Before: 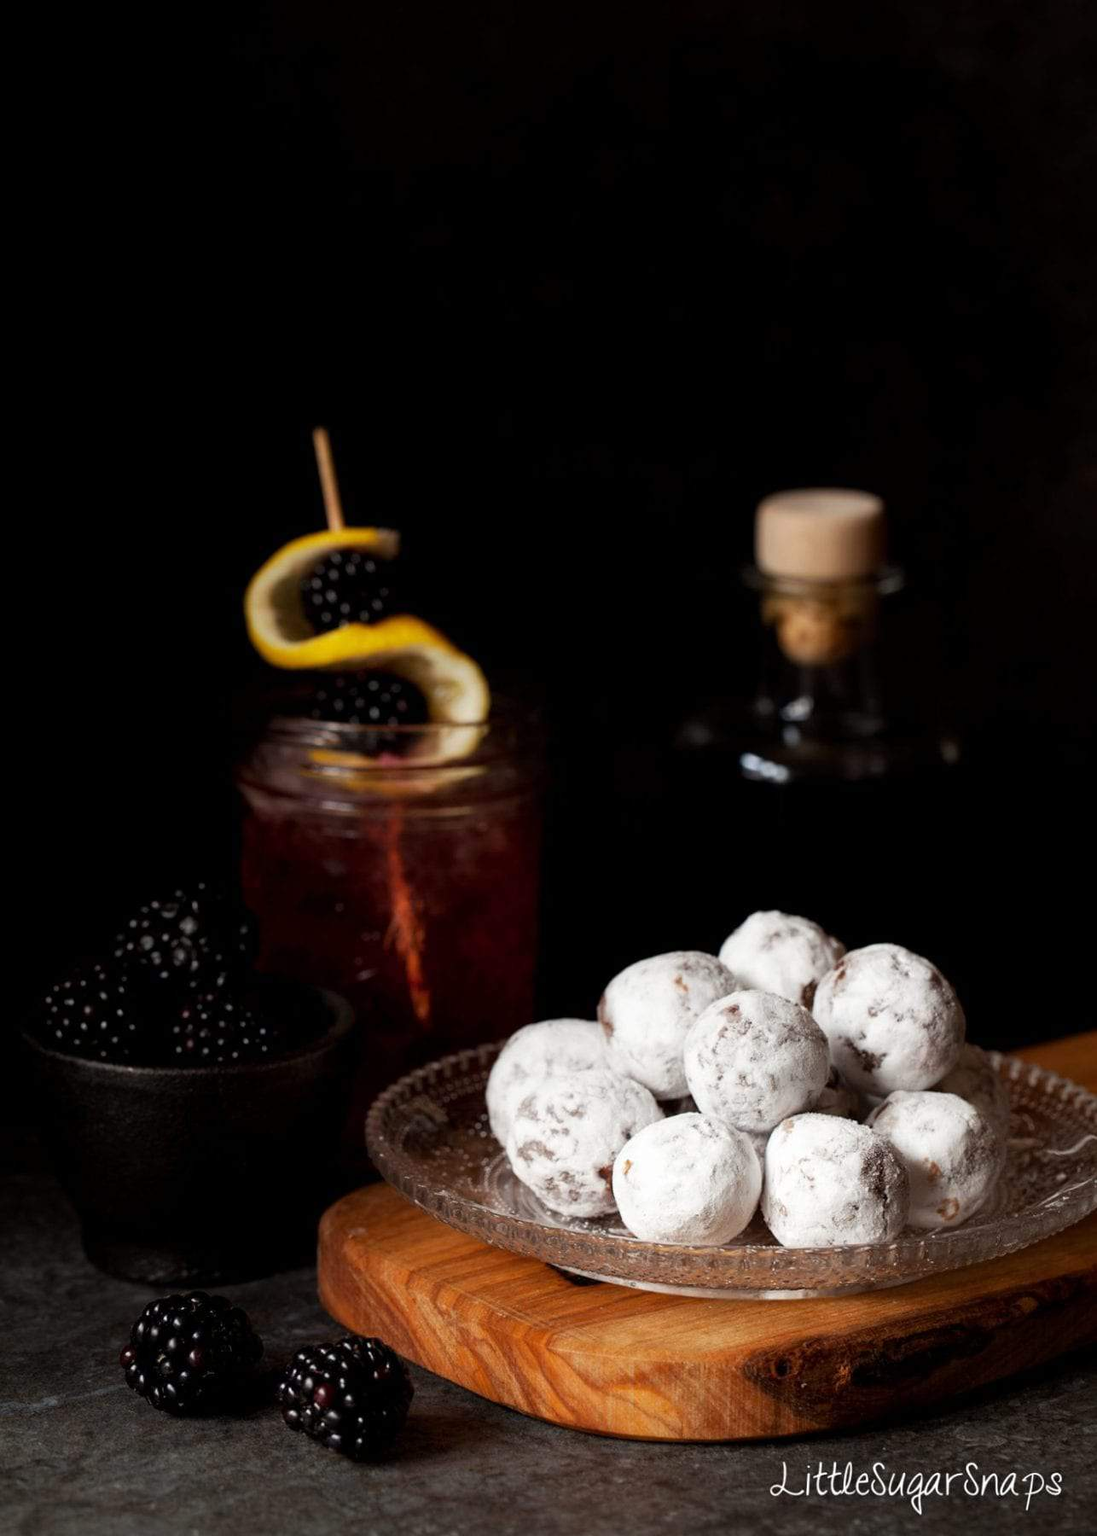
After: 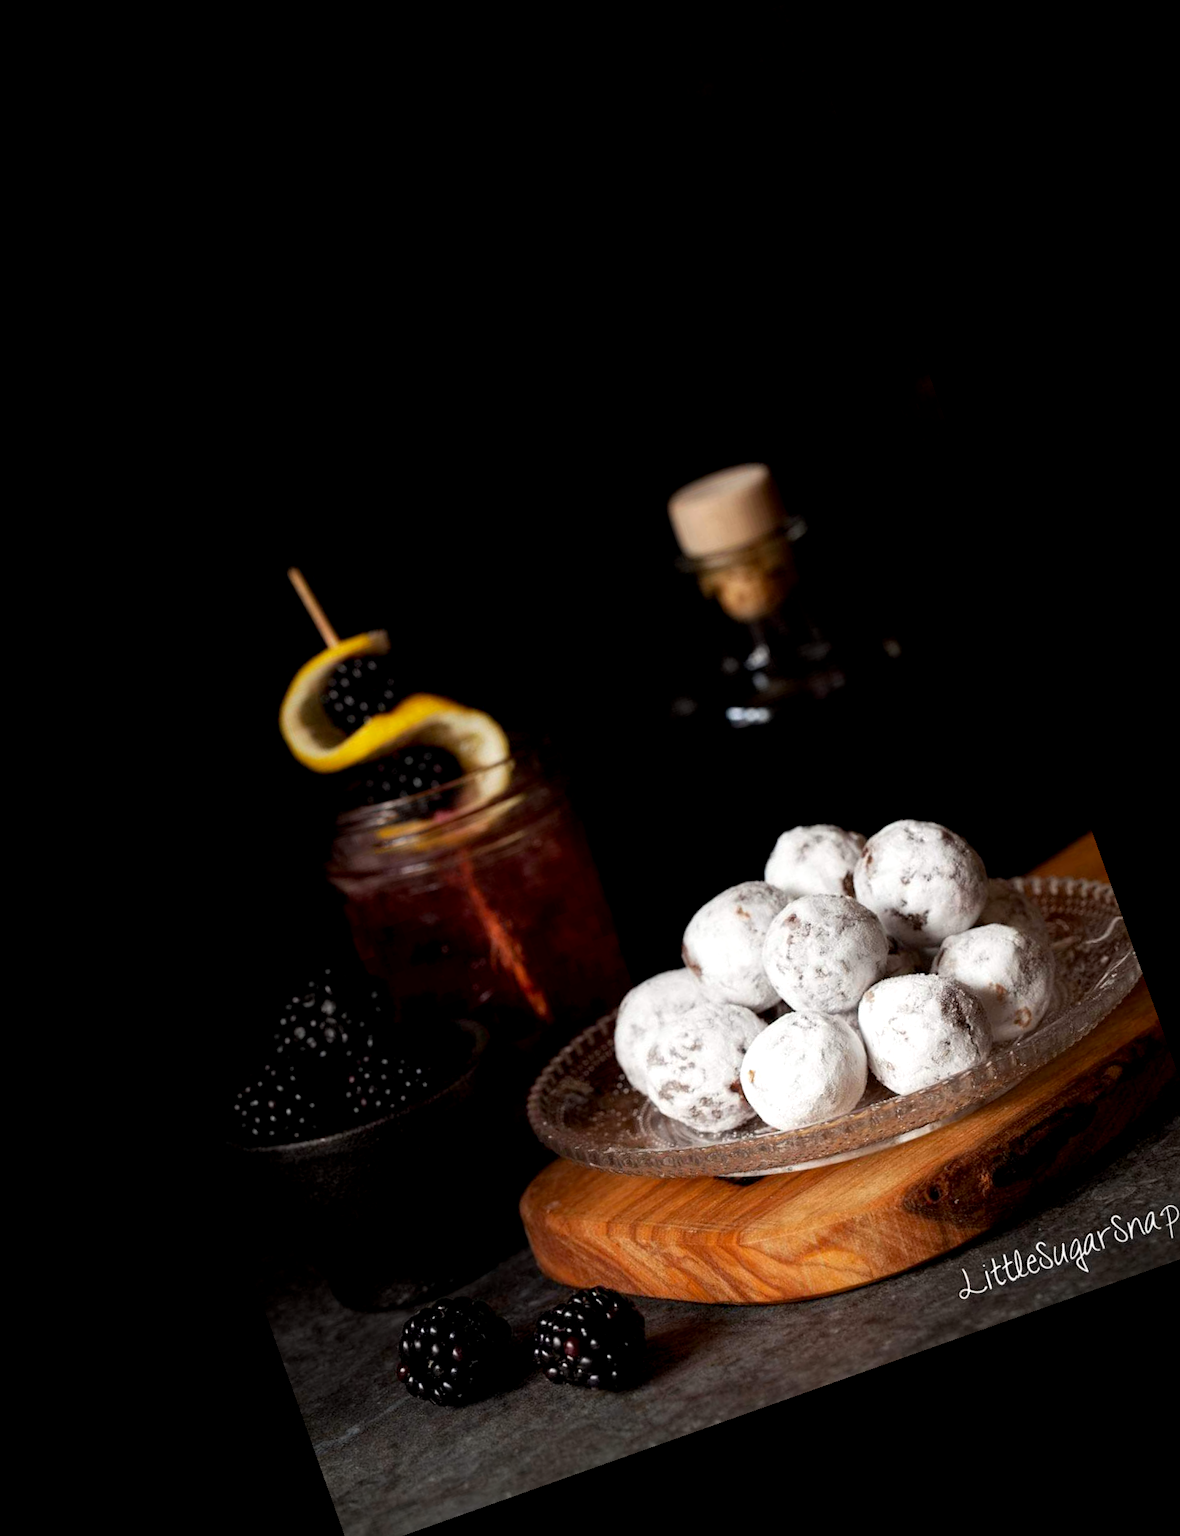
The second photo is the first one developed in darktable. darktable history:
crop and rotate: angle 19.58°, left 6.734%, right 4.215%, bottom 1.1%
vignetting: fall-off radius 60.65%
exposure: black level correction 0.003, exposure 0.147 EV, compensate highlight preservation false
